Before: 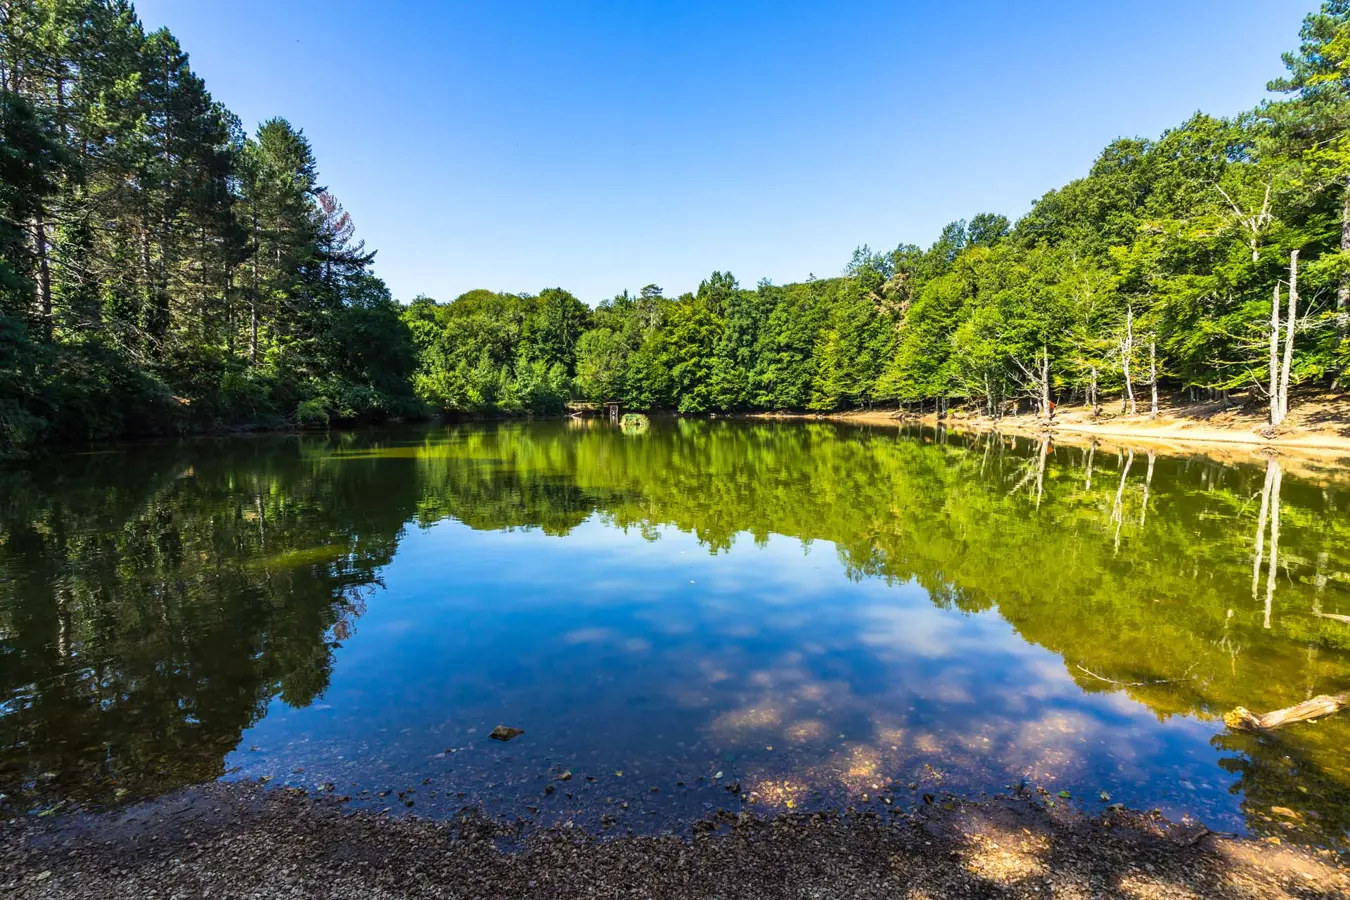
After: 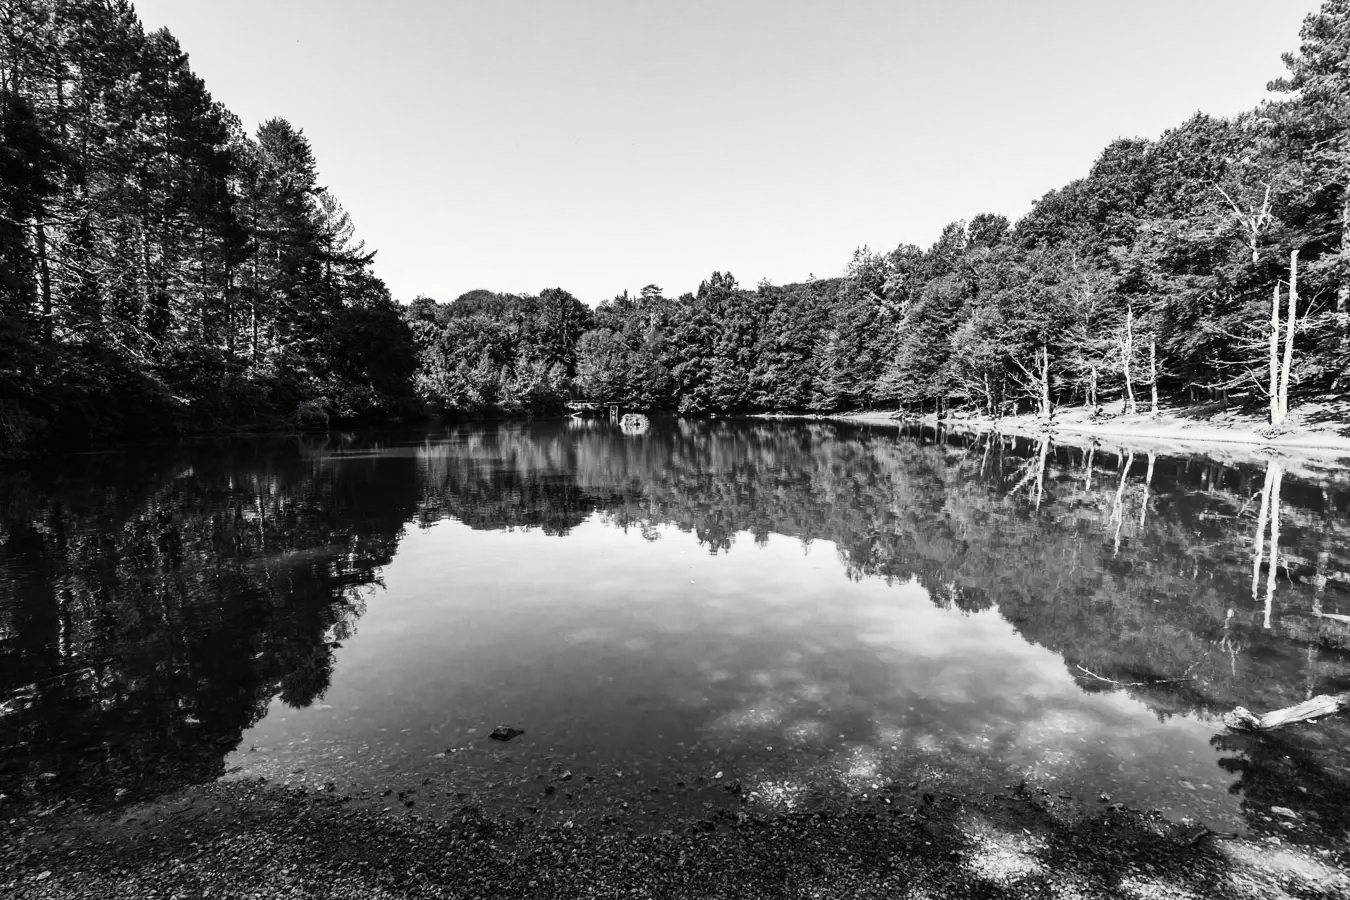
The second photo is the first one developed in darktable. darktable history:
tone curve: curves: ch0 [(0, 0) (0.003, 0.008) (0.011, 0.008) (0.025, 0.011) (0.044, 0.017) (0.069, 0.029) (0.1, 0.045) (0.136, 0.067) (0.177, 0.103) (0.224, 0.151) (0.277, 0.21) (0.335, 0.285) (0.399, 0.37) (0.468, 0.462) (0.543, 0.568) (0.623, 0.679) (0.709, 0.79) (0.801, 0.876) (0.898, 0.936) (1, 1)], preserve colors none
color look up table: target L [92.35, 81.33, 86.7, 78.8, 69.61, 58.12, 59.92, 56.57, 43.19, 50.83, 18.94, 200.82, 95.84, 78.07, 73.19, 76.98, 53.09, 56.32, 57.35, 49.64, 51.49, 46.7, 43.73, 19.55, 13.71, 19.55, 1.645, 91.64, 85.63, 76.61, 71.1, 62.97, 72.21, 59.92, 65.24, 43.19, 41.83, 38.86, 42.92, 18, 6.319, 100.33, 80.97, 87.41, 88.82, 71.47, 53.98, 51.22, 10.27], target a [-0.003, 0, -0.002, -0.001, 0, 0.001 ×4, 0, 0, 0, -0.289, 0, 0.001, 0, 0.001, 0, 0.001 ×6, 0, 0.001, -0.153, -0.001, 0, -0.002, 0, 0.001, 0, 0.001 ×6, 0, 0, 0.001, -0.002, -0.003, -0.002, 0, 0.001, 0, 0], target b [0.024, 0.002, 0.024, 0.002, 0.002, -0.005 ×4, 0, 0.003, -0.001, 3.633, 0.002, -0.005, 0.002, -0.004, 0, -0.005, 0, -0.005, -0.005, -0.005, -0.004, -0.002, -0.004, 1.891, 0.001, 0.001, 0.023, 0.002, -0.005, 0.002, -0.005 ×4, -0.006, -0.005, -0.003, -0.001, -0.002, 0.023, 0.024, 0.024, 0.002, -0.004, 0, -0.002], num patches 49
